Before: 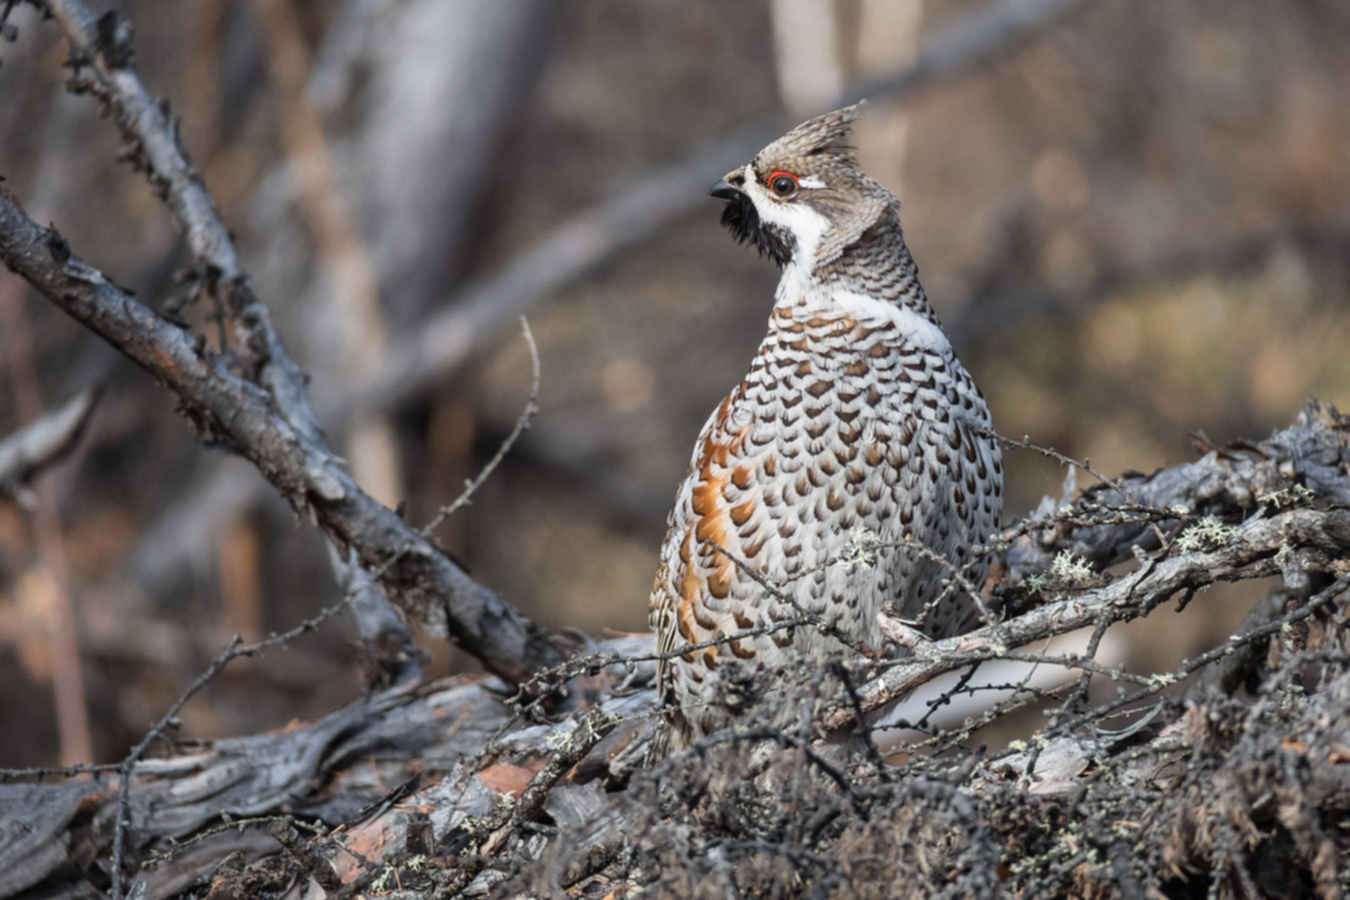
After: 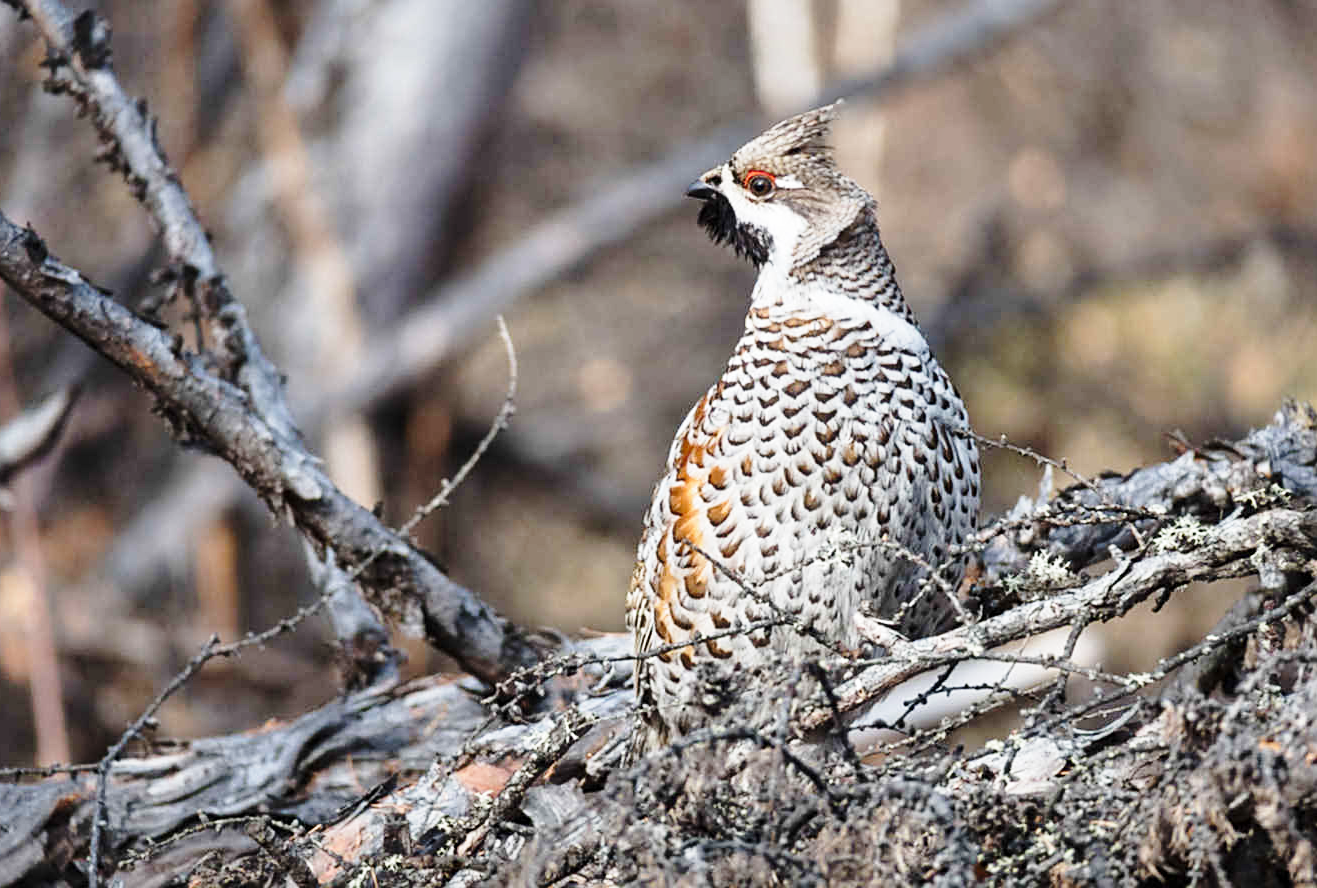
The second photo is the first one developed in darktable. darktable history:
sharpen: on, module defaults
crop and rotate: left 1.774%, right 0.633%, bottom 1.28%
shadows and highlights: shadows color adjustment 97.66%, soften with gaussian
base curve: curves: ch0 [(0, 0) (0.028, 0.03) (0.121, 0.232) (0.46, 0.748) (0.859, 0.968) (1, 1)], preserve colors none
